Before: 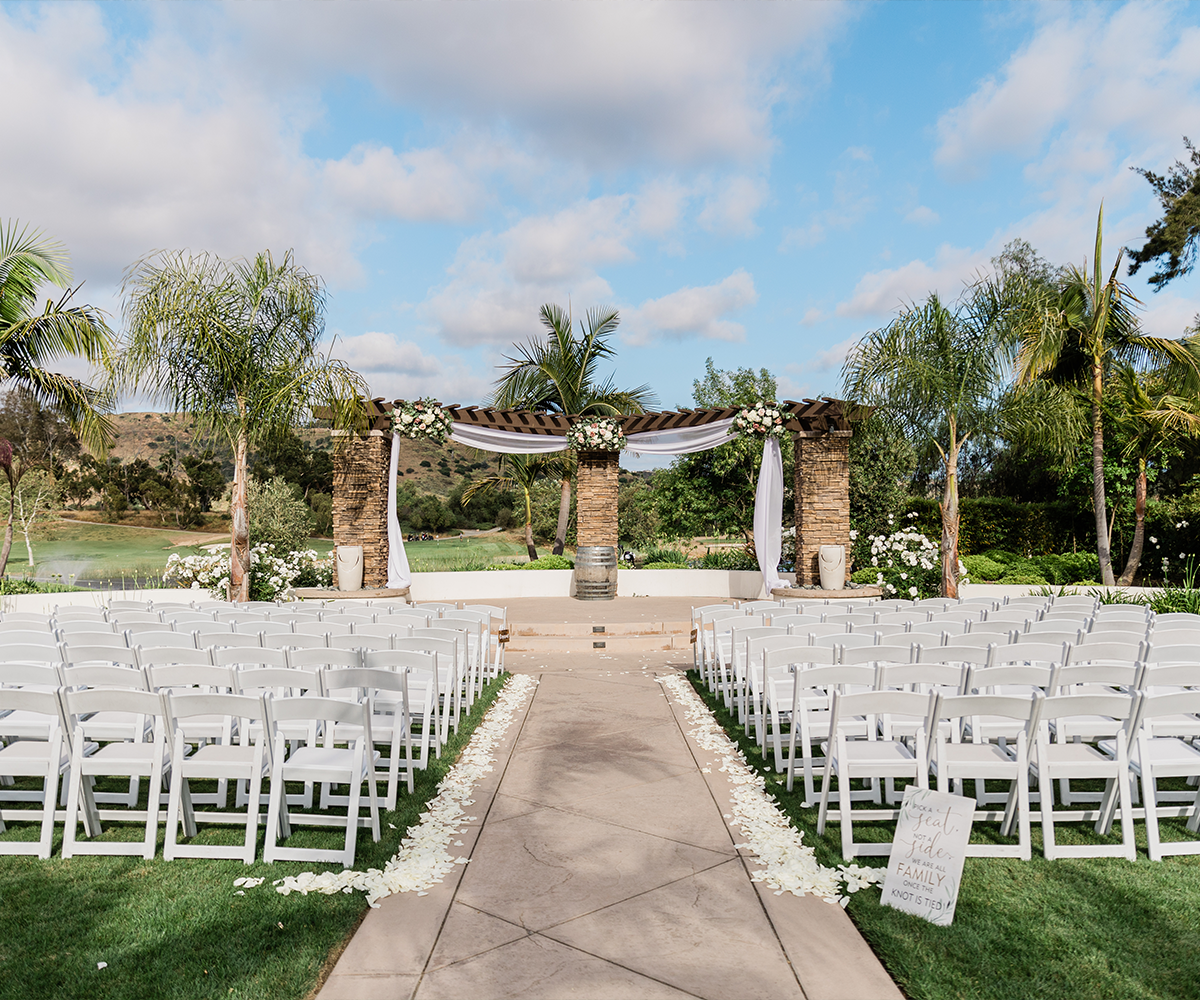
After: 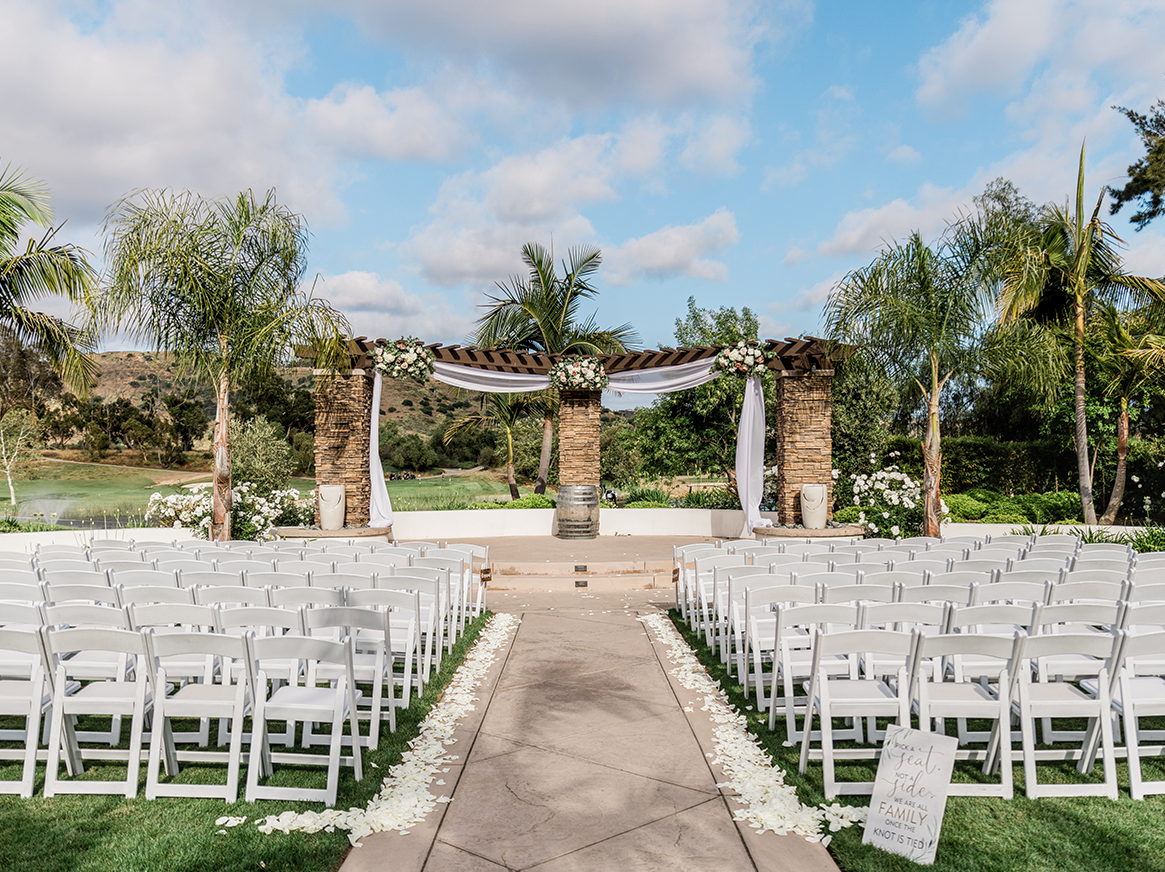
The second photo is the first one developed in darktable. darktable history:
crop: left 1.507%, top 6.147%, right 1.379%, bottom 6.637%
local contrast: on, module defaults
